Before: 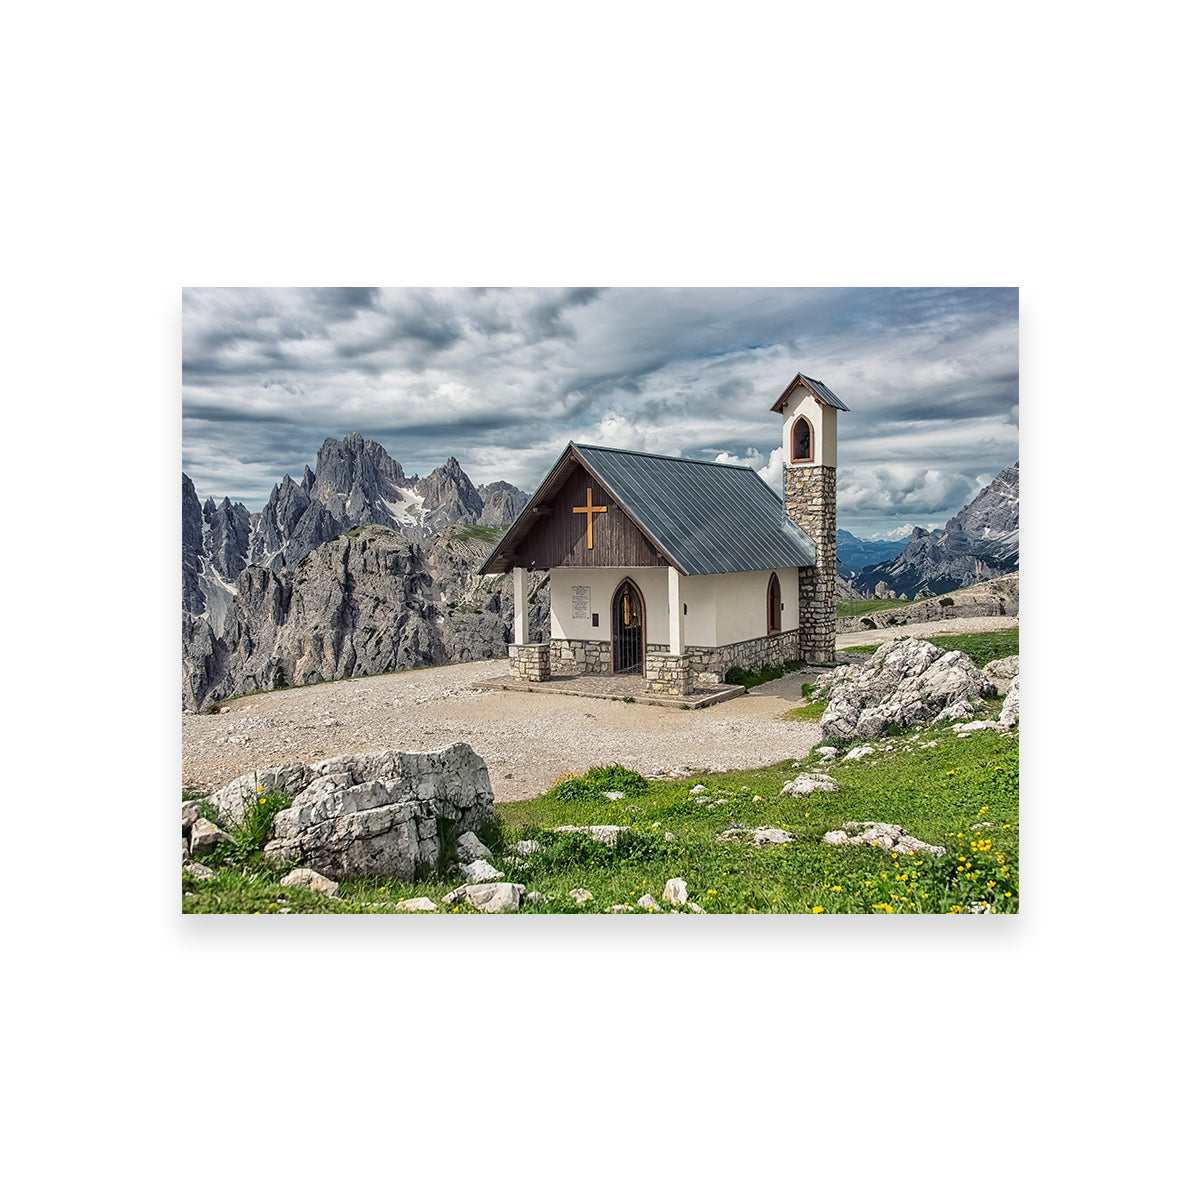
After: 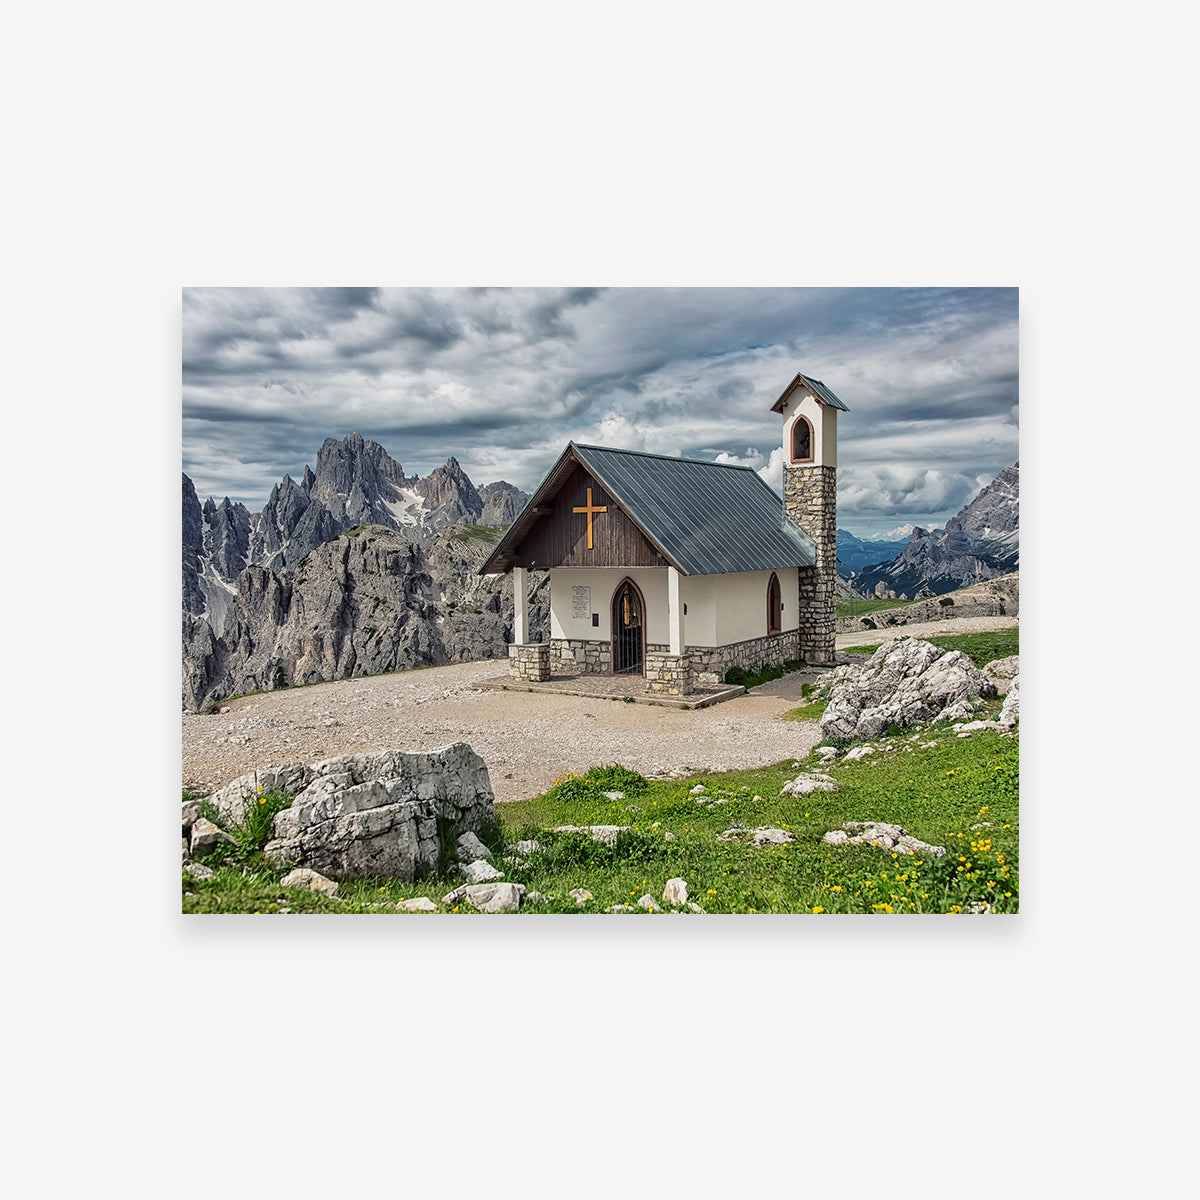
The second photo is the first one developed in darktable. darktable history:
exposure: black level correction 0.001, exposure -0.125 EV, compensate highlight preservation false
